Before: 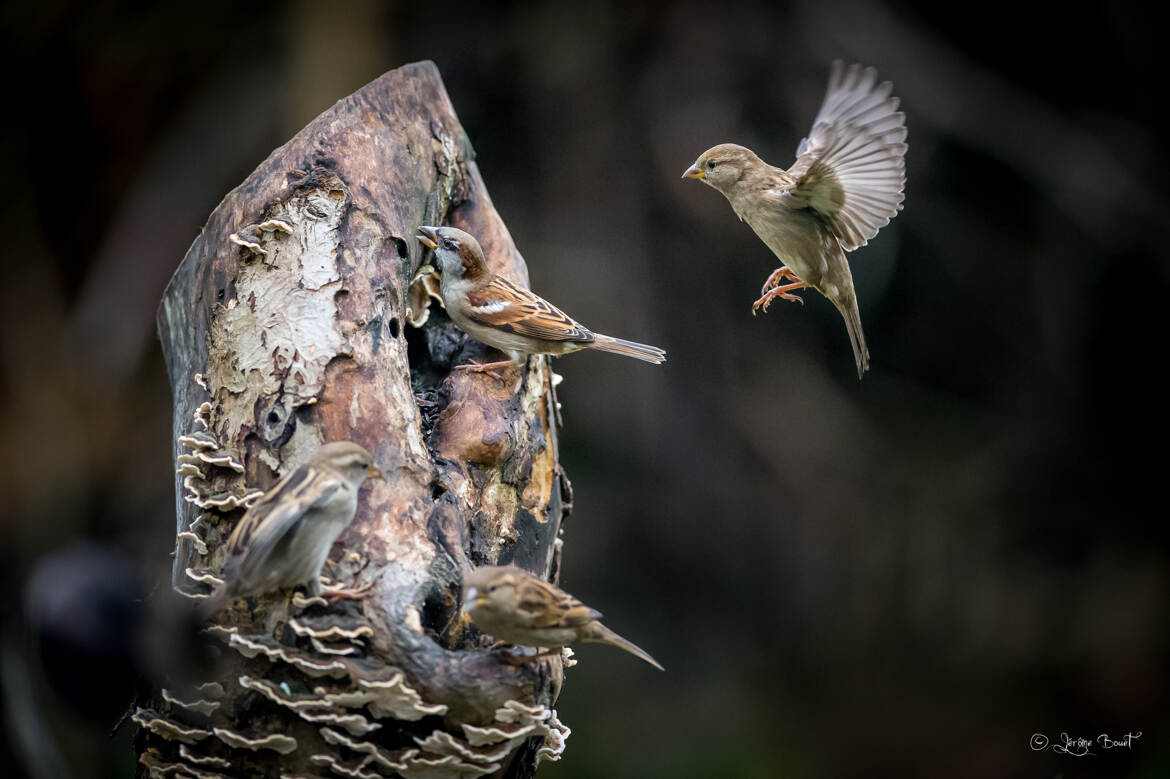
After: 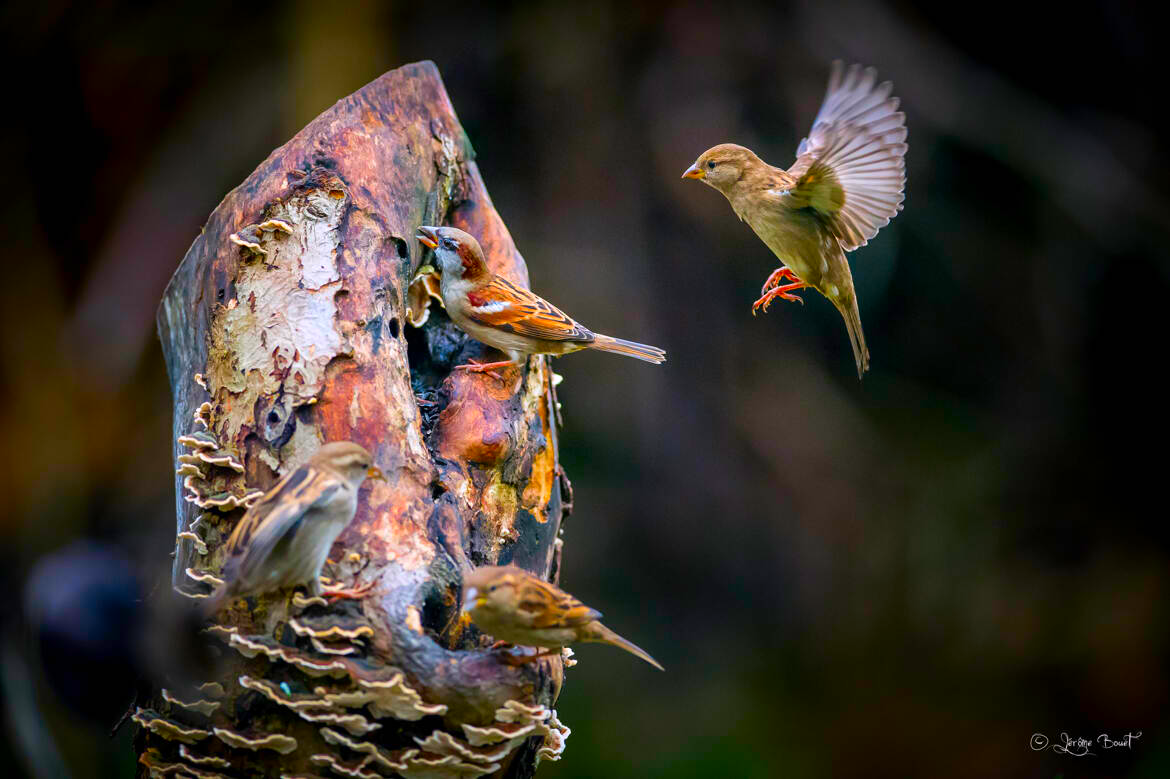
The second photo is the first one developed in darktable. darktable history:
color correction: highlights a* 1.52, highlights b* -1.76, saturation 2.51
